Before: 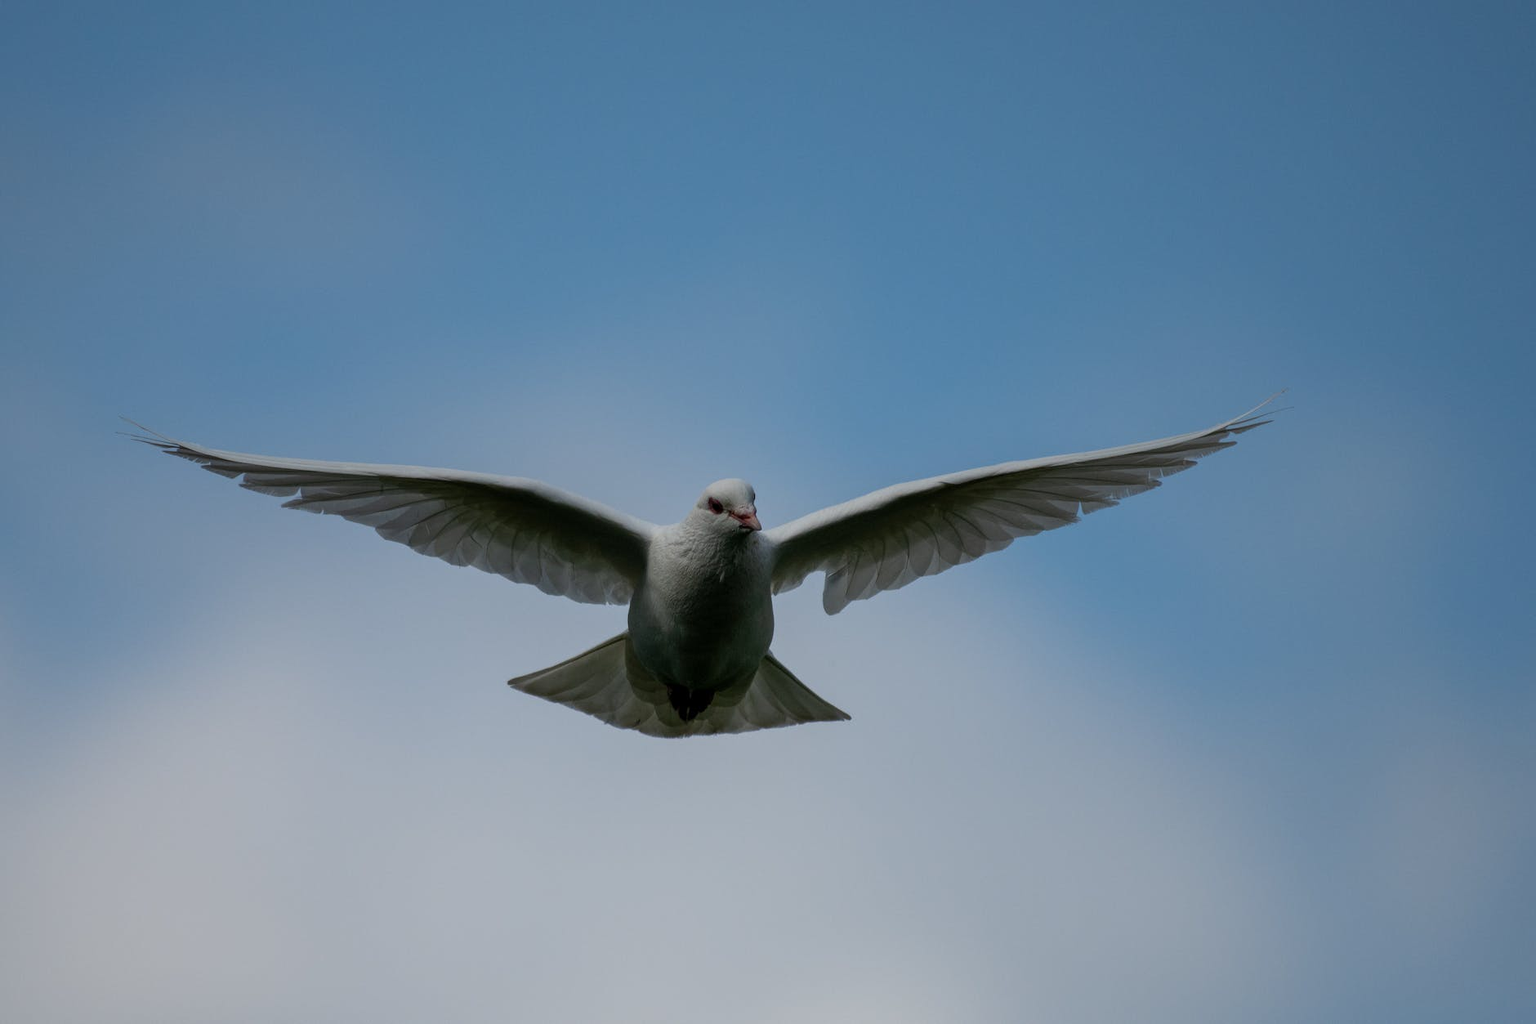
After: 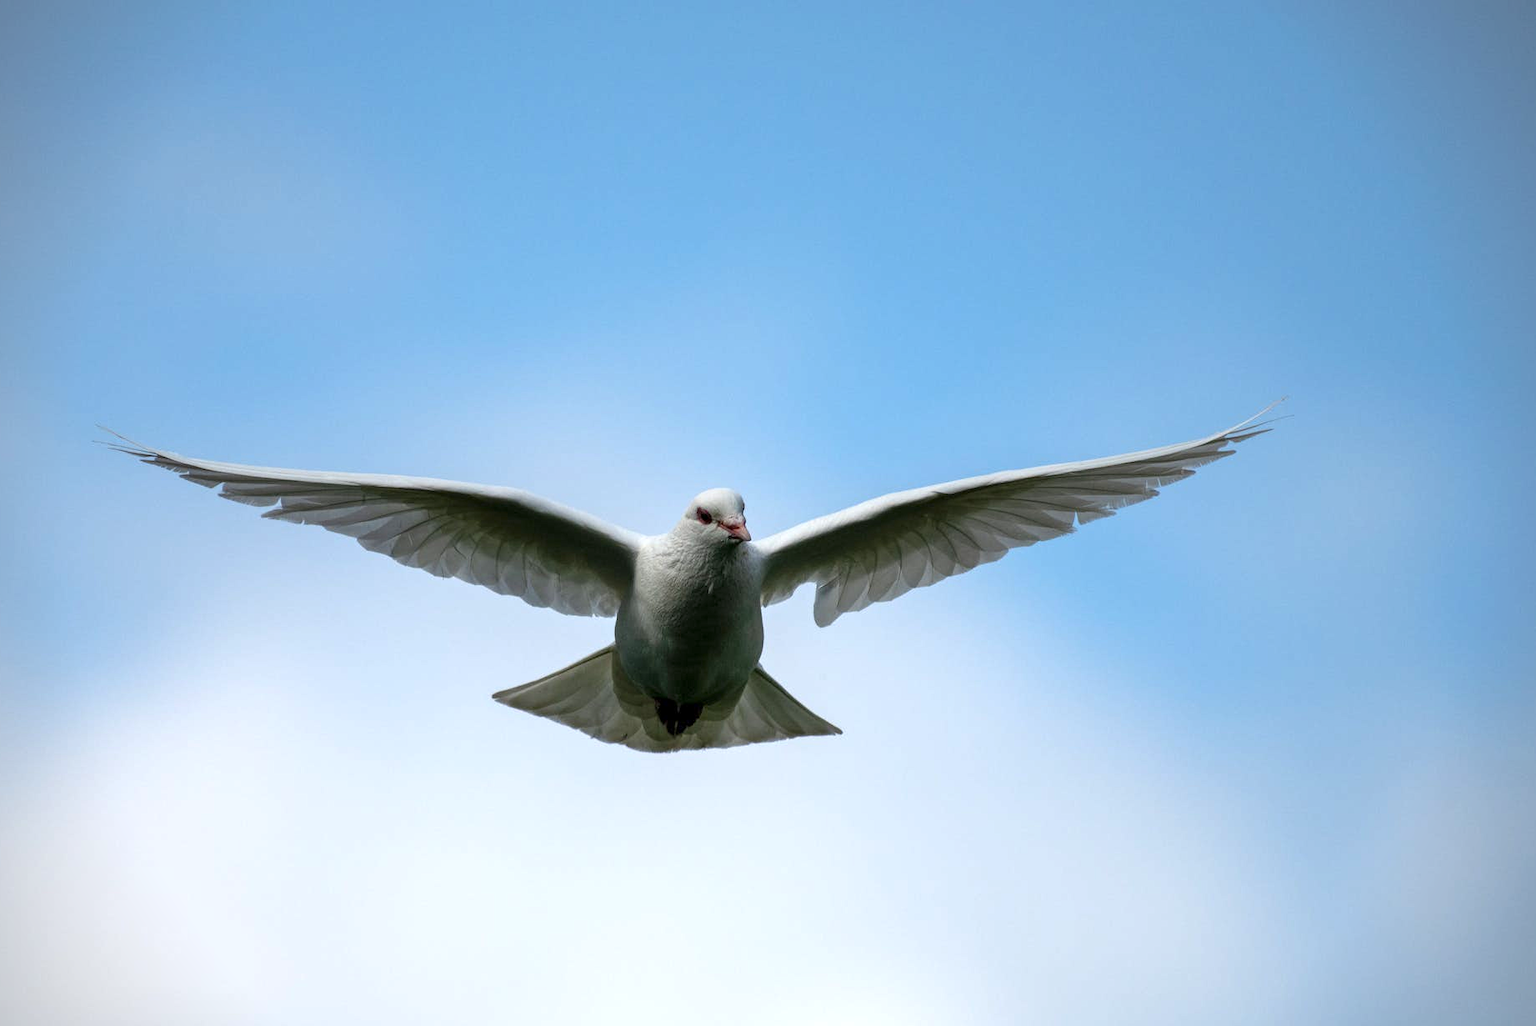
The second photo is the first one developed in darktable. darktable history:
vignetting: fall-off start 91.25%
crop: left 1.675%, right 0.281%, bottom 1.614%
exposure: exposure 1.134 EV, compensate highlight preservation false
